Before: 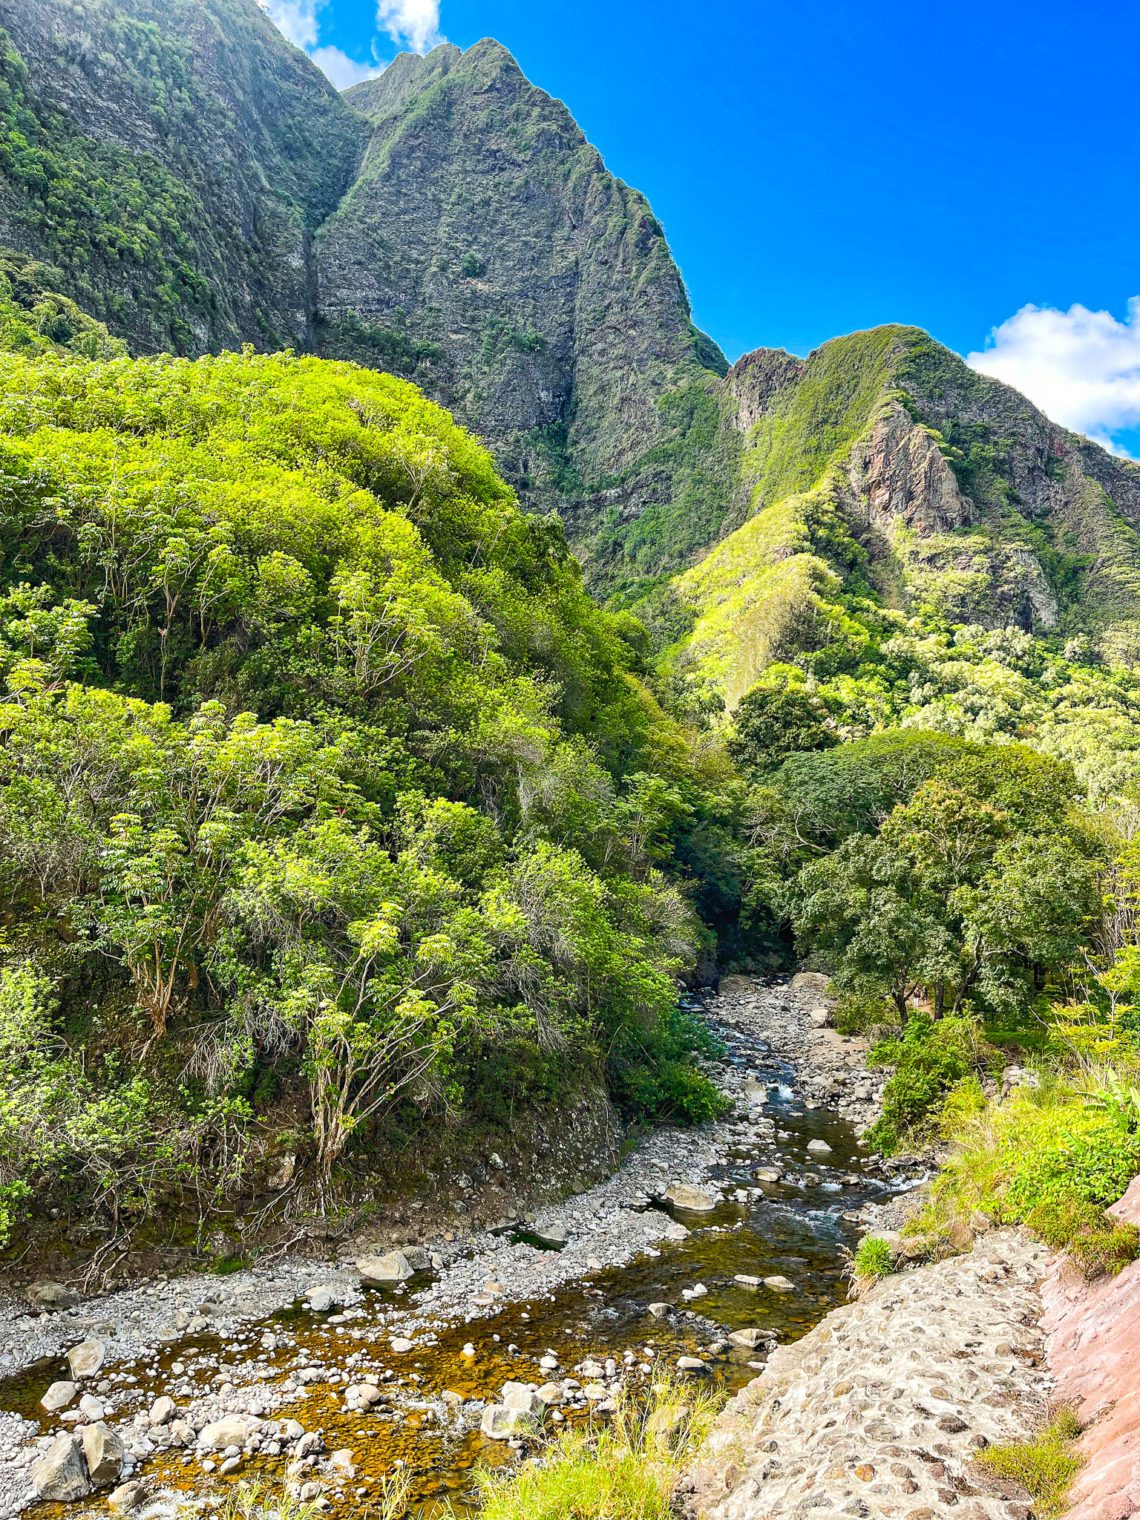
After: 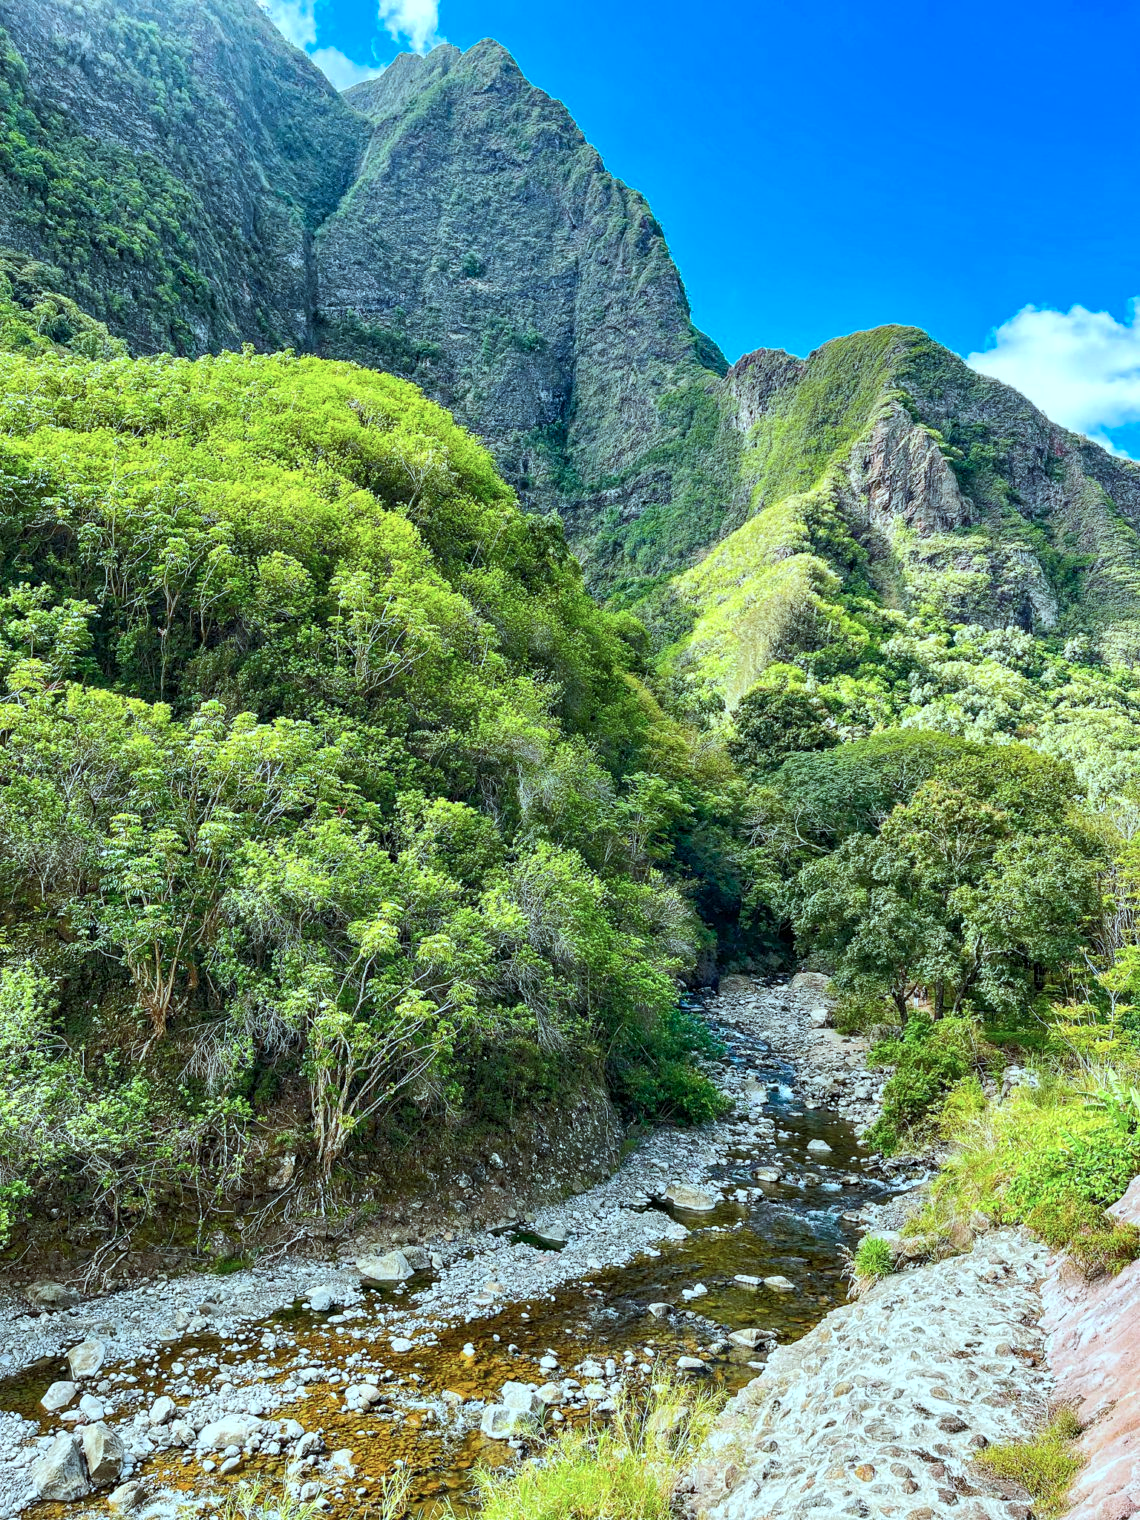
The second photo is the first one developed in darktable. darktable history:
local contrast: highlights 100%, shadows 100%, detail 120%, midtone range 0.2
color correction: highlights a* -11.71, highlights b* -15.58
